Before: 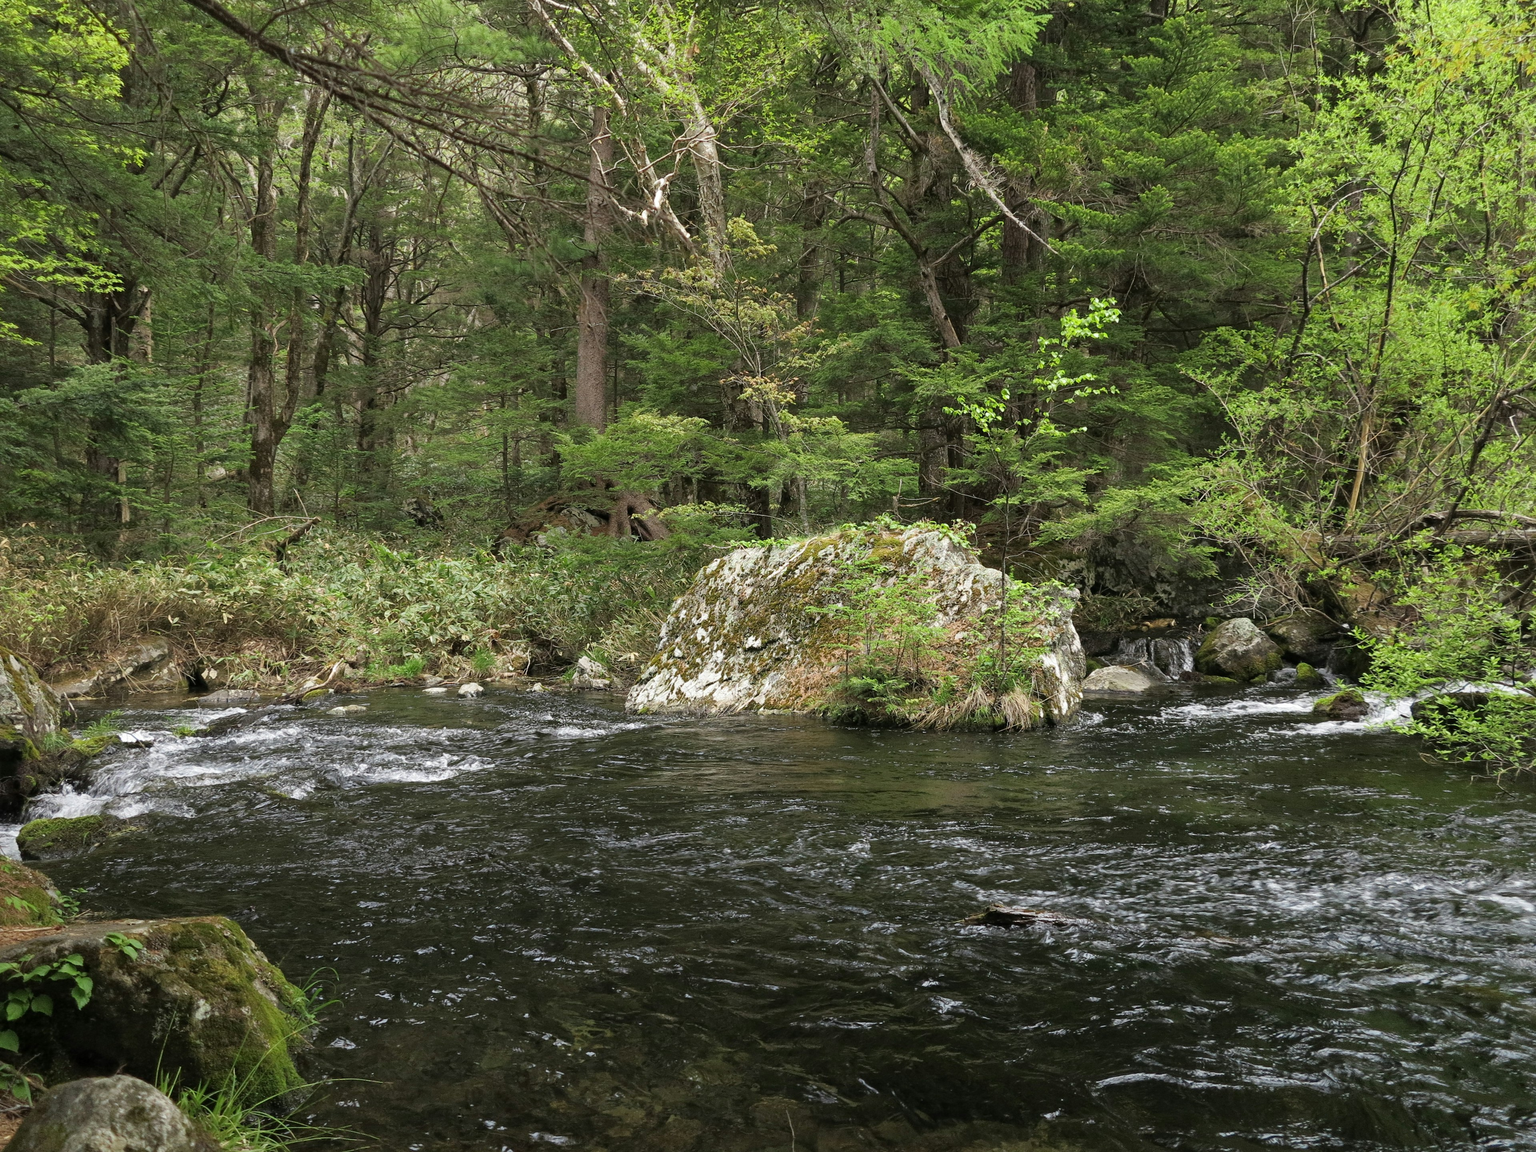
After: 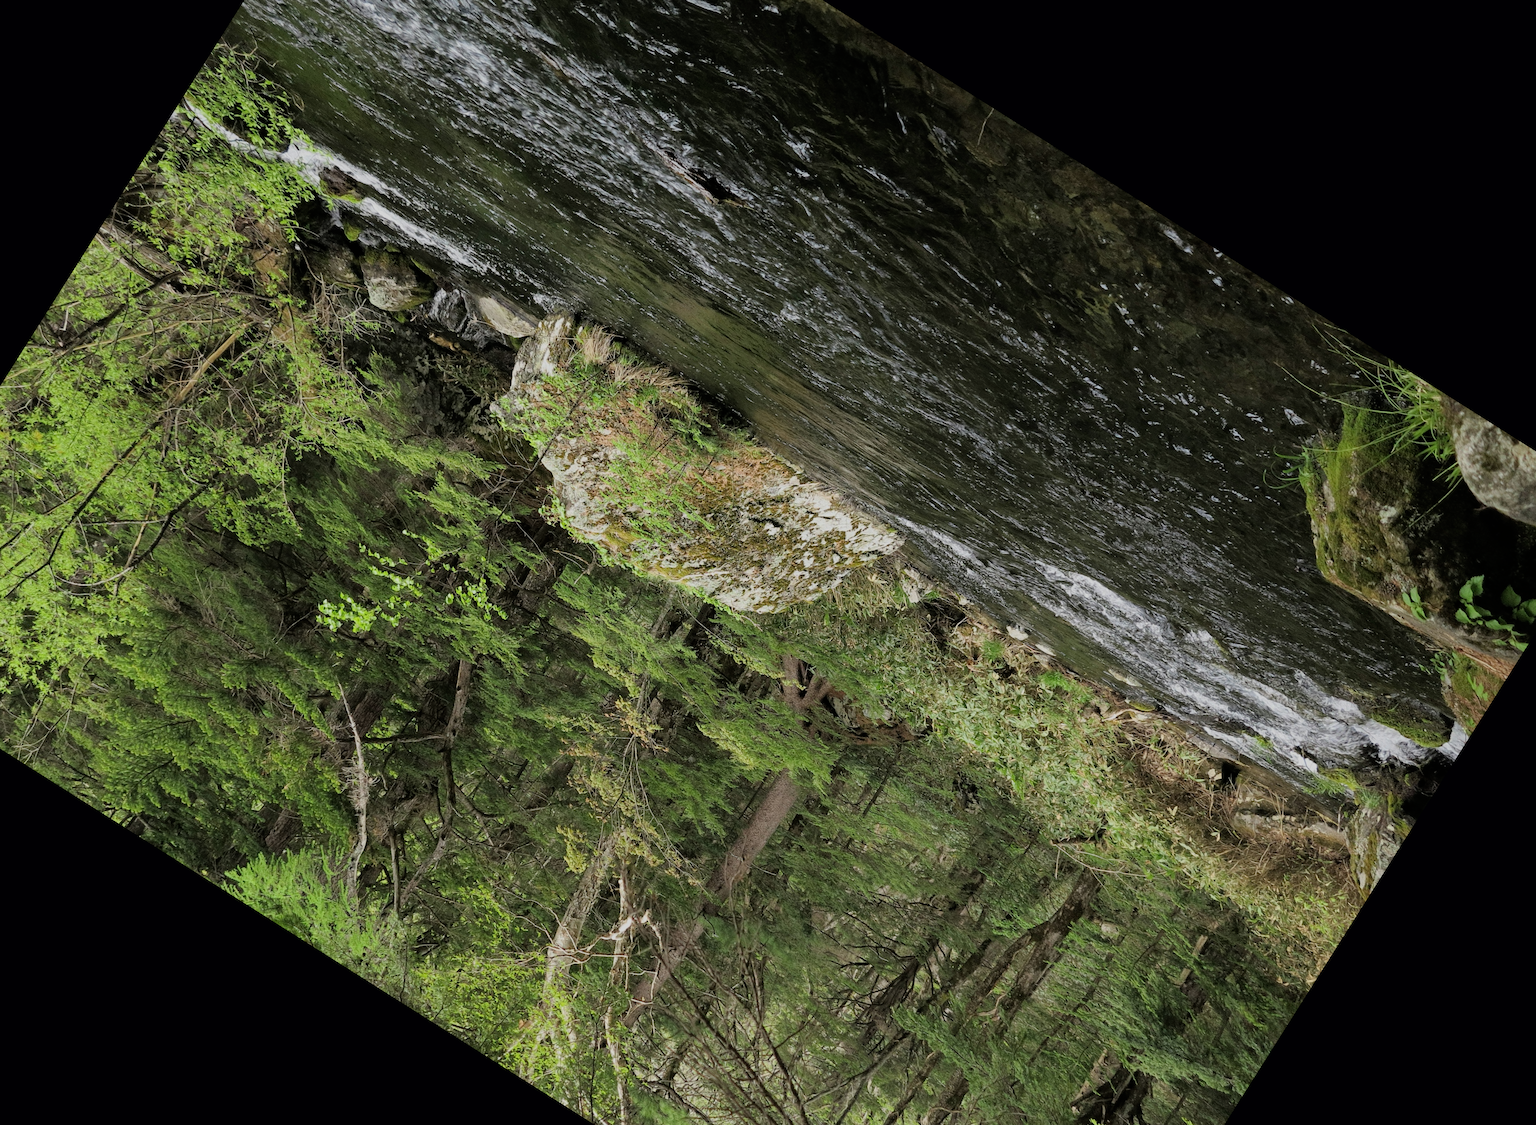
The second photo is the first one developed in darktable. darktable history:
filmic rgb: black relative exposure -7.65 EV, white relative exposure 4.56 EV, threshold 5.95 EV, hardness 3.61, contrast 0.994, color science v6 (2022), enable highlight reconstruction true
crop and rotate: angle 147.68°, left 9.184%, top 15.633%, right 4.523%, bottom 16.908%
